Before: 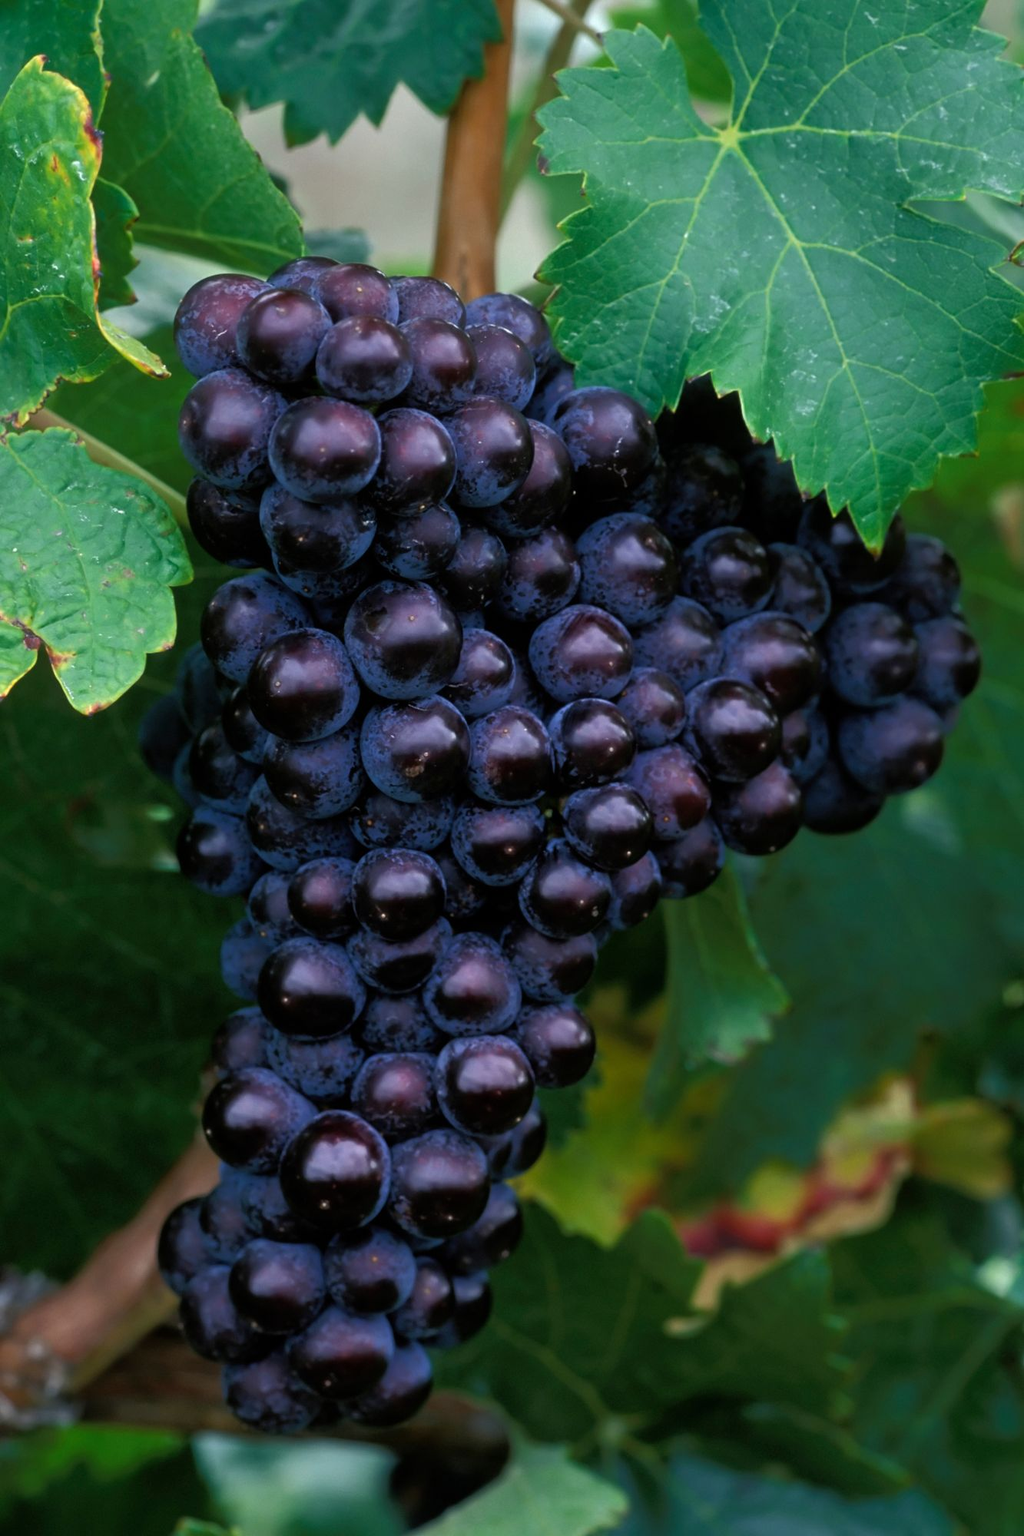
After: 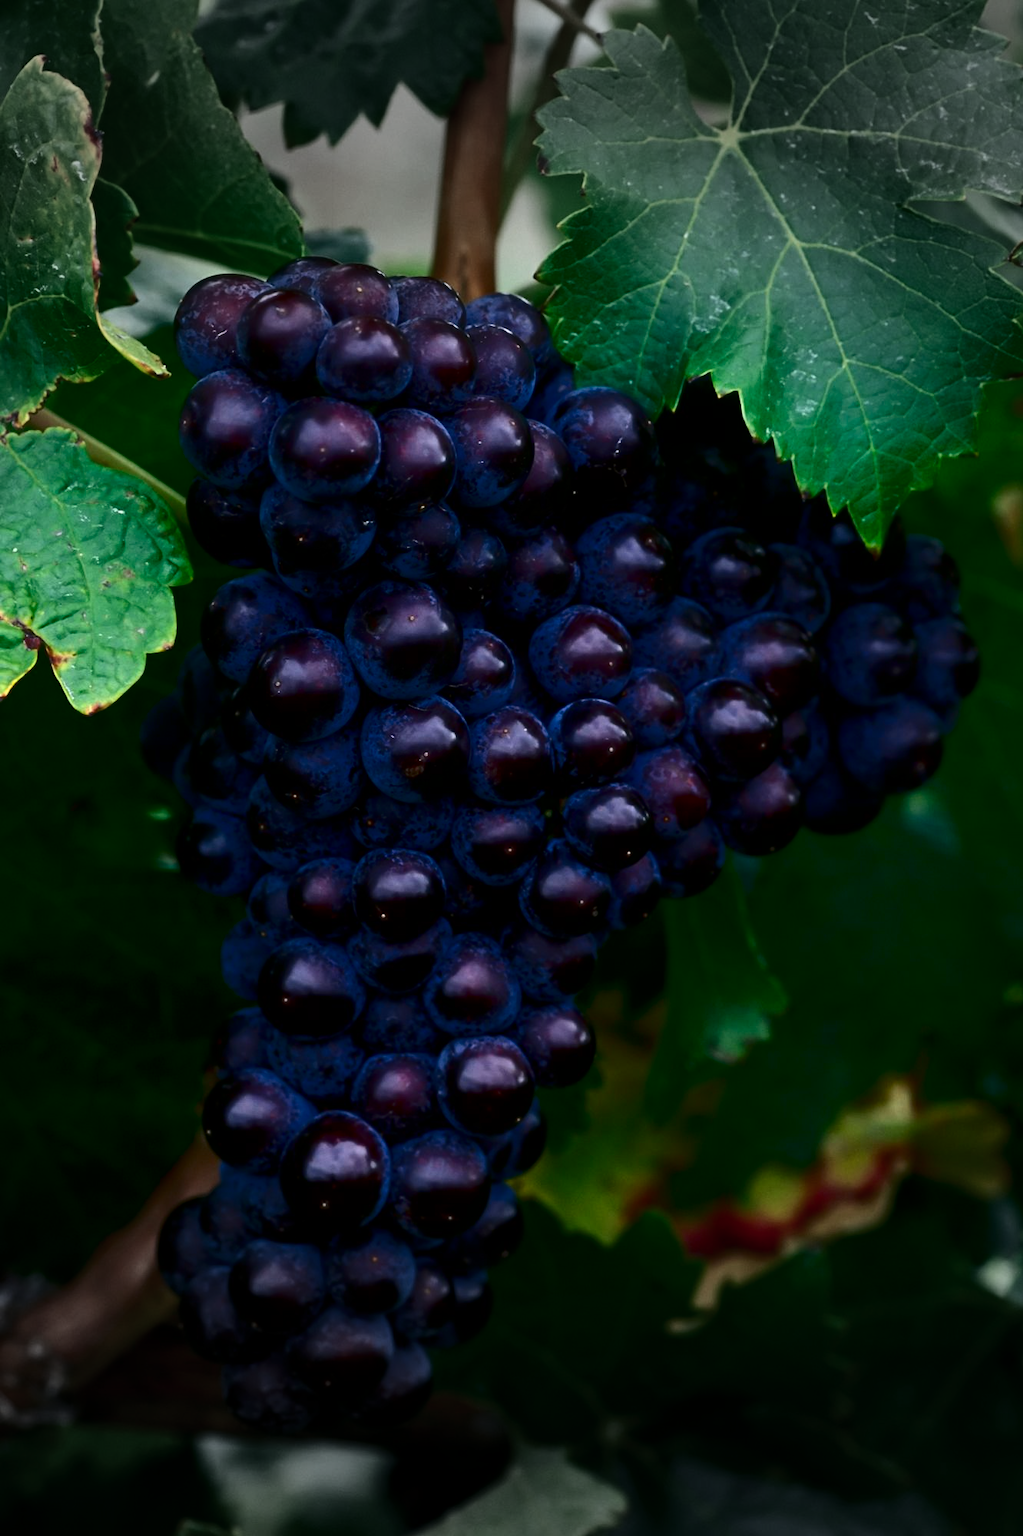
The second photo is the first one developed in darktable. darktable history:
contrast brightness saturation: contrast 0.24, brightness -0.24, saturation 0.14
vignetting: fall-off start 79.43%, saturation -0.649, width/height ratio 1.327, unbound false
tone equalizer: on, module defaults
